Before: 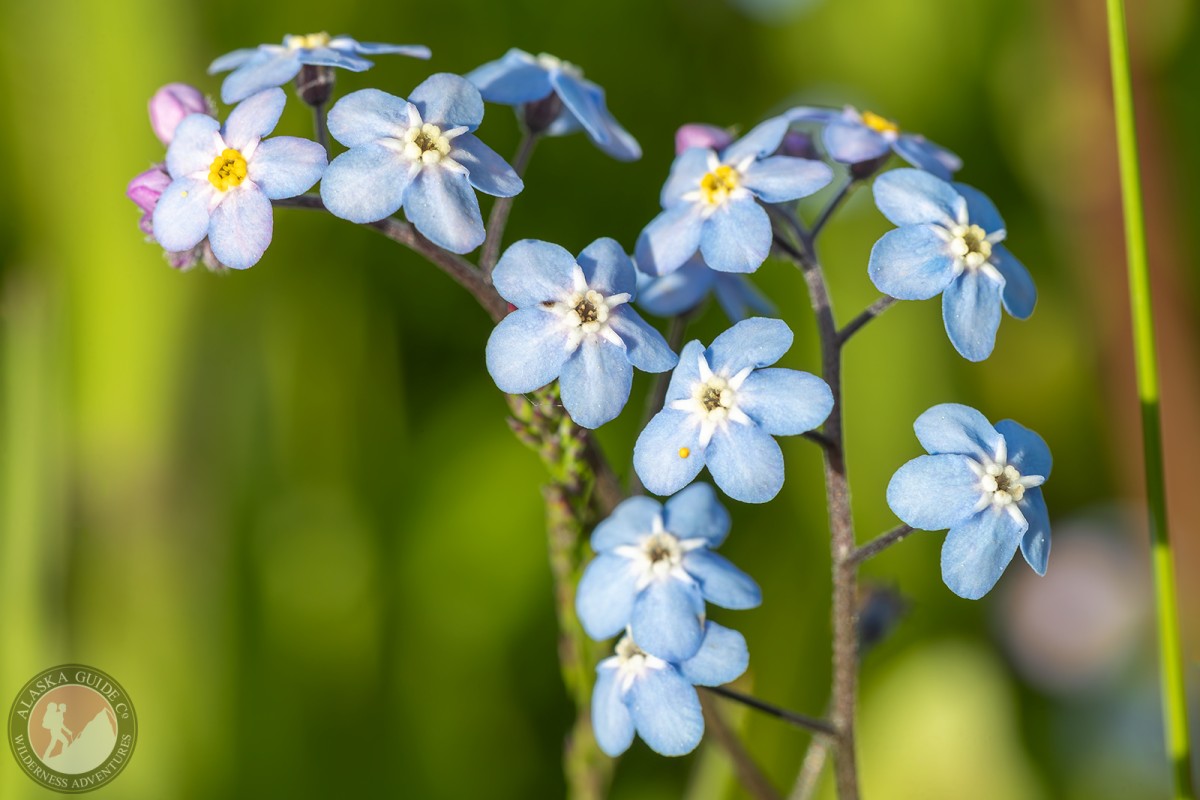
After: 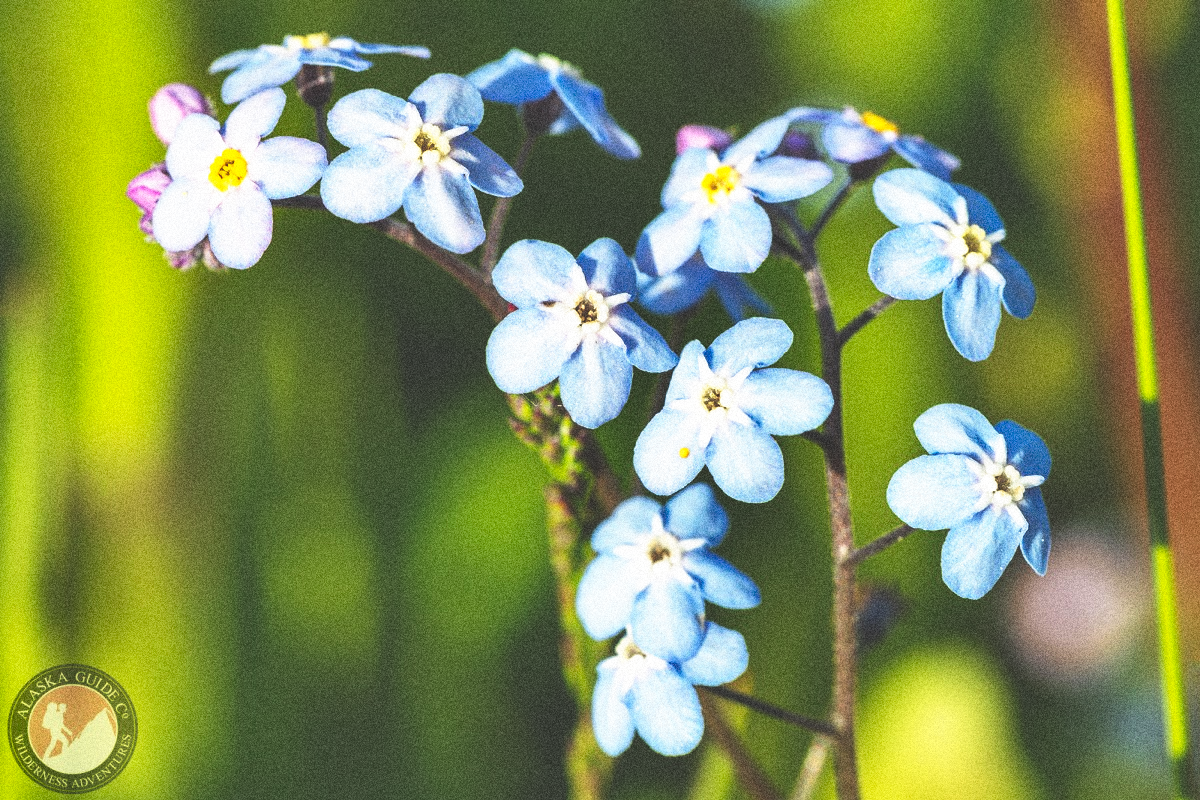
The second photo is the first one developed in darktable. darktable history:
base curve: curves: ch0 [(0, 0.036) (0.007, 0.037) (0.604, 0.887) (1, 1)], preserve colors none
grain: coarseness 14.49 ISO, strength 48.04%, mid-tones bias 35%
shadows and highlights: shadows 40, highlights -54, highlights color adjustment 46%, low approximation 0.01, soften with gaussian
